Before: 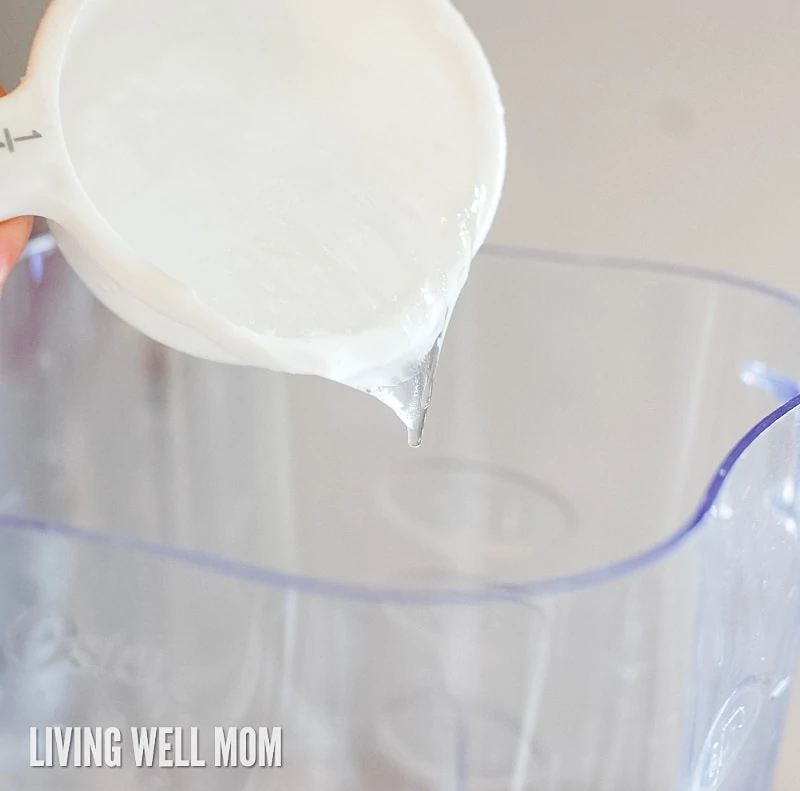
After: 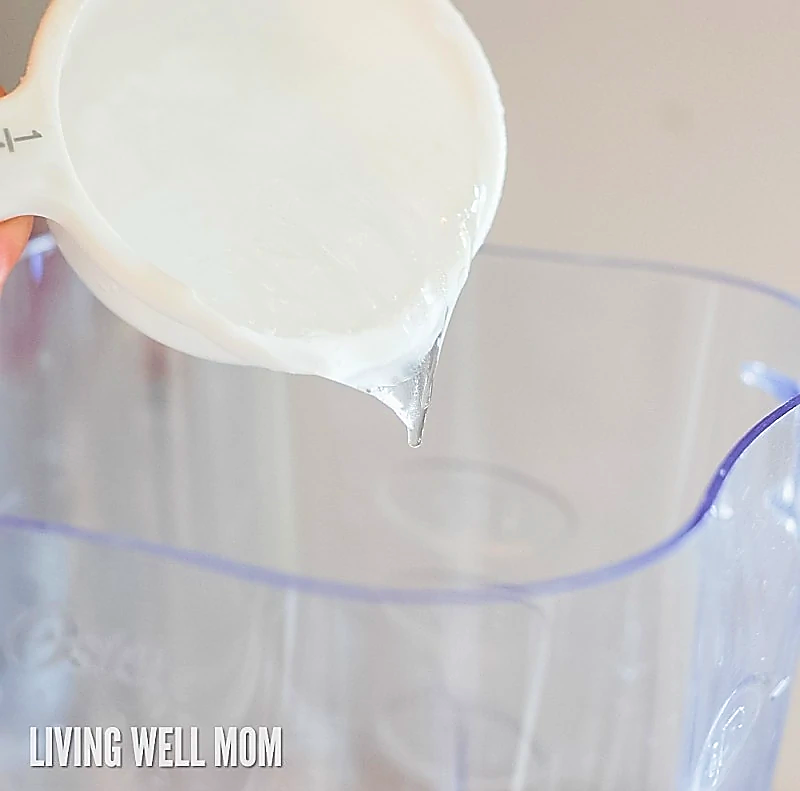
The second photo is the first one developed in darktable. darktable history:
exposure: black level correction -0.023, exposure -0.039 EV, compensate highlight preservation false
velvia: strength 36.57%
sharpen: radius 1.4, amount 1.25, threshold 0.7
